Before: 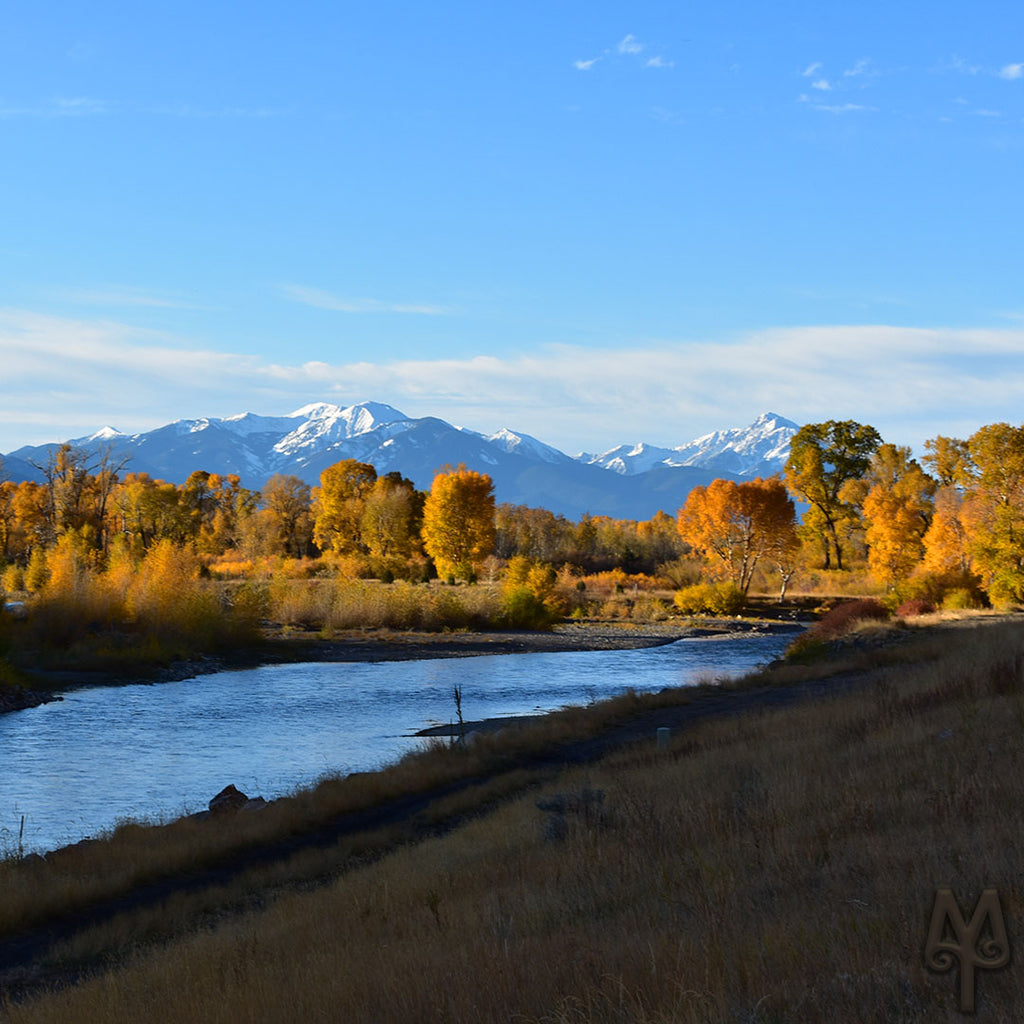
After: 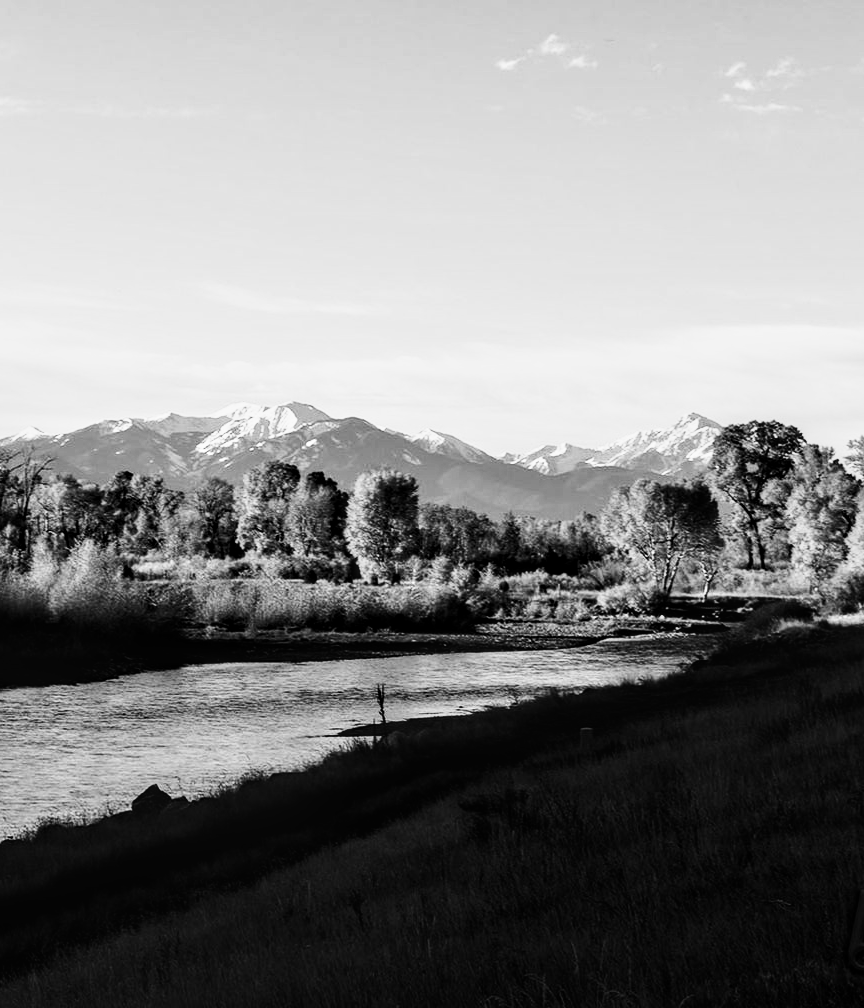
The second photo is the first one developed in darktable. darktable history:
base curve: curves: ch0 [(0, 0) (0.007, 0.004) (0.027, 0.03) (0.046, 0.07) (0.207, 0.54) (0.442, 0.872) (0.673, 0.972) (1, 1)], preserve colors none
exposure: exposure 0.2 EV, compensate highlight preservation false
contrast brightness saturation: contrast -0.03, brightness -0.59, saturation -1
local contrast: detail 130%
white balance: emerald 1
crop: left 7.598%, right 7.873%
